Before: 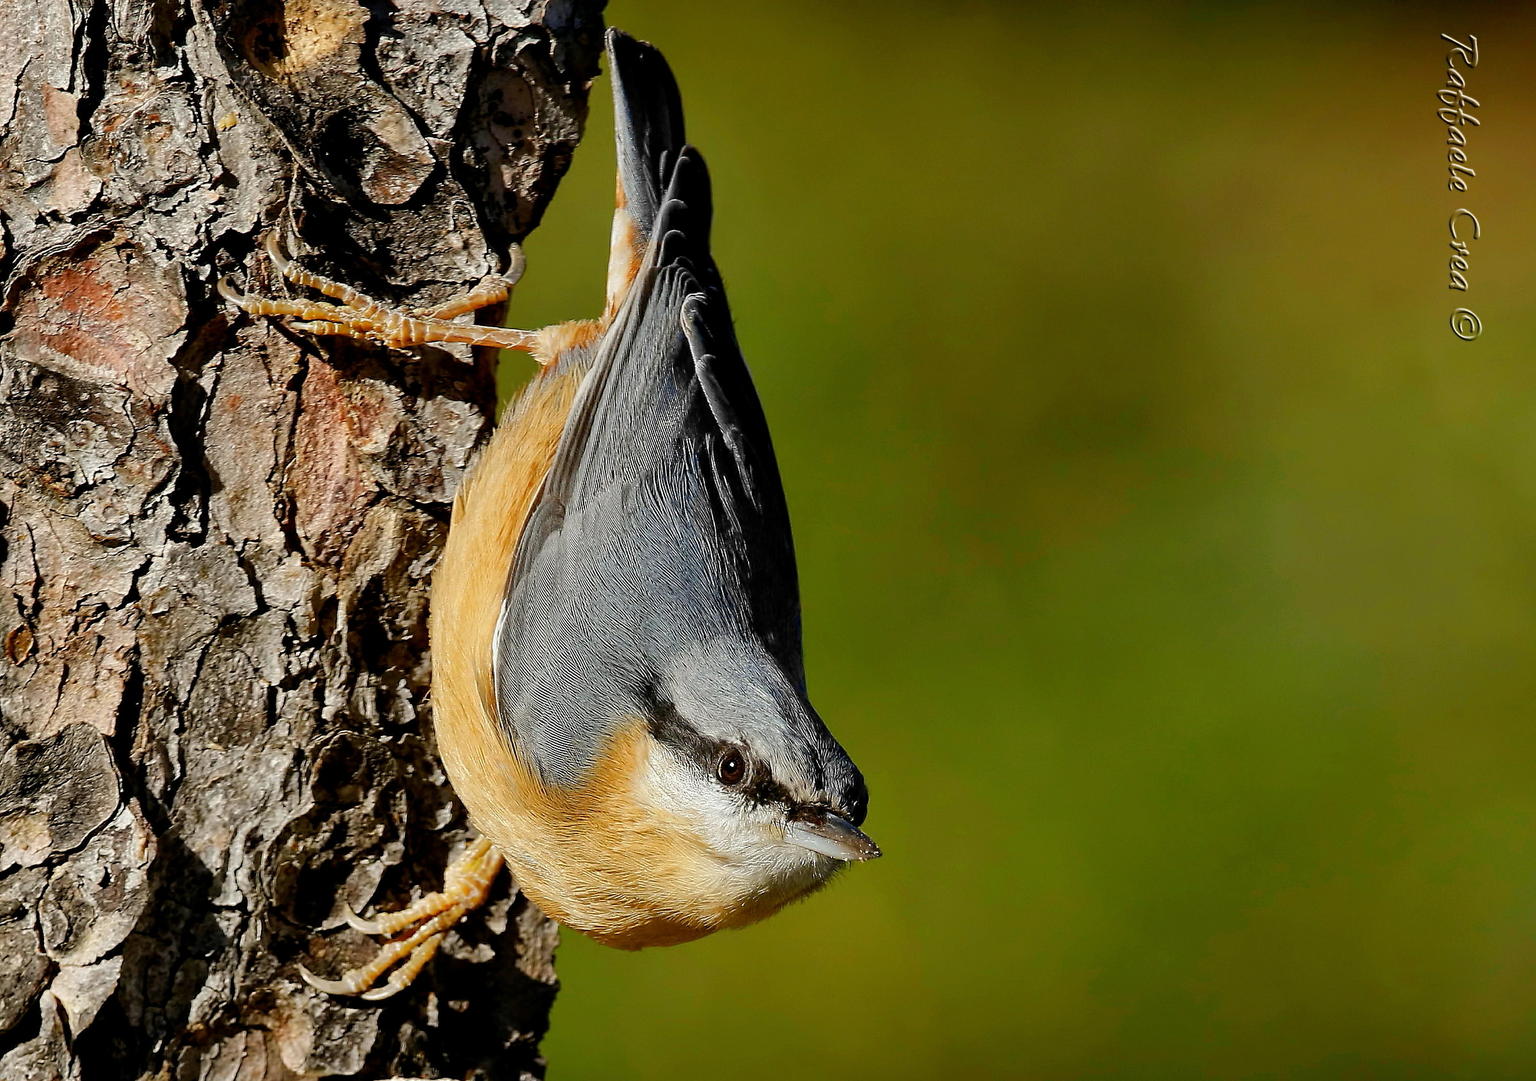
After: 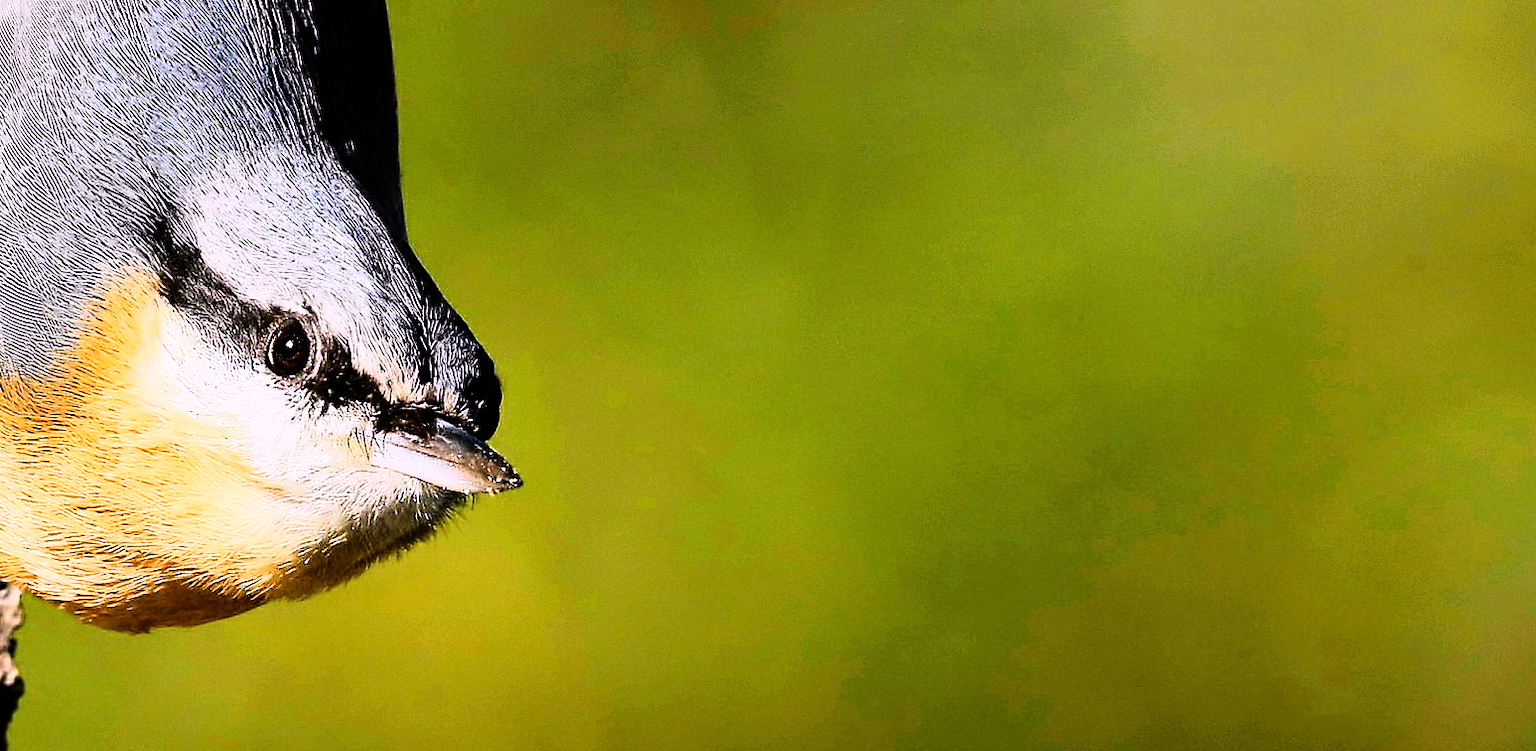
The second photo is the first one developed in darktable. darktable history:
crop and rotate: left 35.509%, top 50.238%, bottom 4.934%
rgb curve: curves: ch0 [(0, 0) (0.21, 0.15) (0.24, 0.21) (0.5, 0.75) (0.75, 0.96) (0.89, 0.99) (1, 1)]; ch1 [(0, 0.02) (0.21, 0.13) (0.25, 0.2) (0.5, 0.67) (0.75, 0.9) (0.89, 0.97) (1, 1)]; ch2 [(0, 0.02) (0.21, 0.13) (0.25, 0.2) (0.5, 0.67) (0.75, 0.9) (0.89, 0.97) (1, 1)], compensate middle gray true
white balance: red 1.066, blue 1.119
